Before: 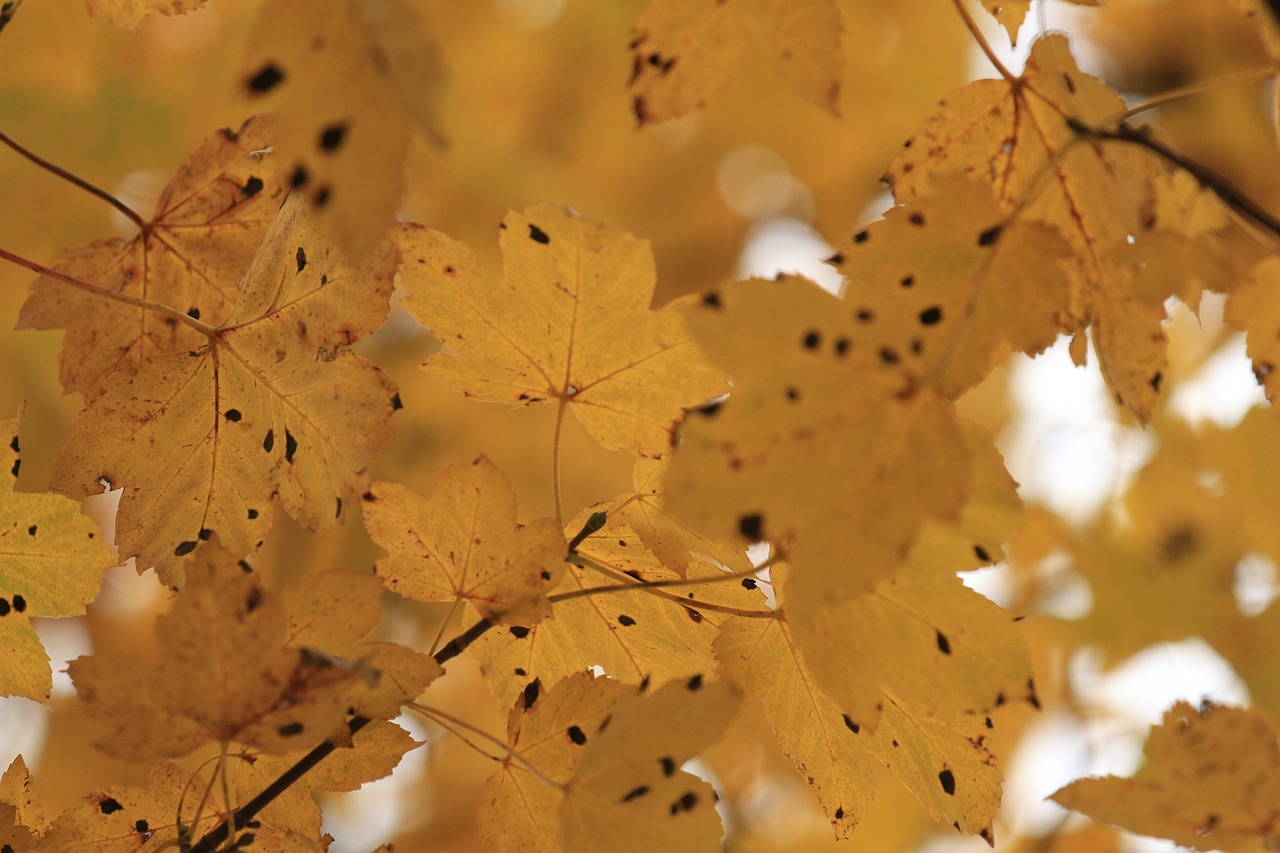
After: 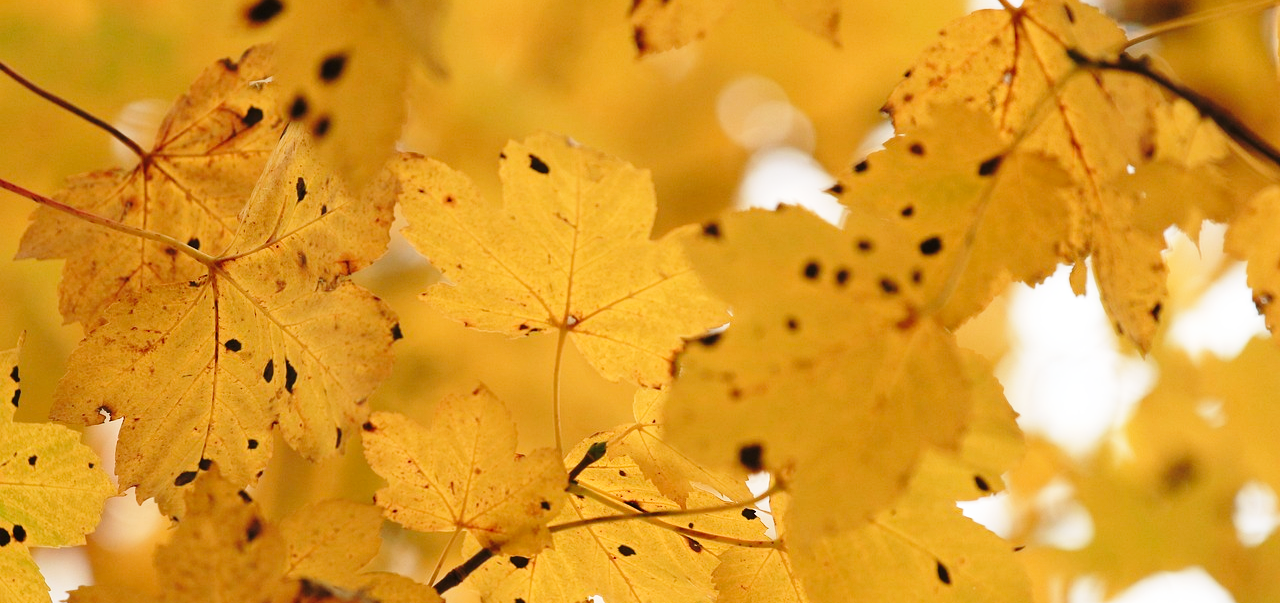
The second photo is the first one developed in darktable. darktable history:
crop and rotate: top 8.211%, bottom 21.096%
base curve: curves: ch0 [(0, 0) (0.028, 0.03) (0.121, 0.232) (0.46, 0.748) (0.859, 0.968) (1, 1)], preserve colors none
